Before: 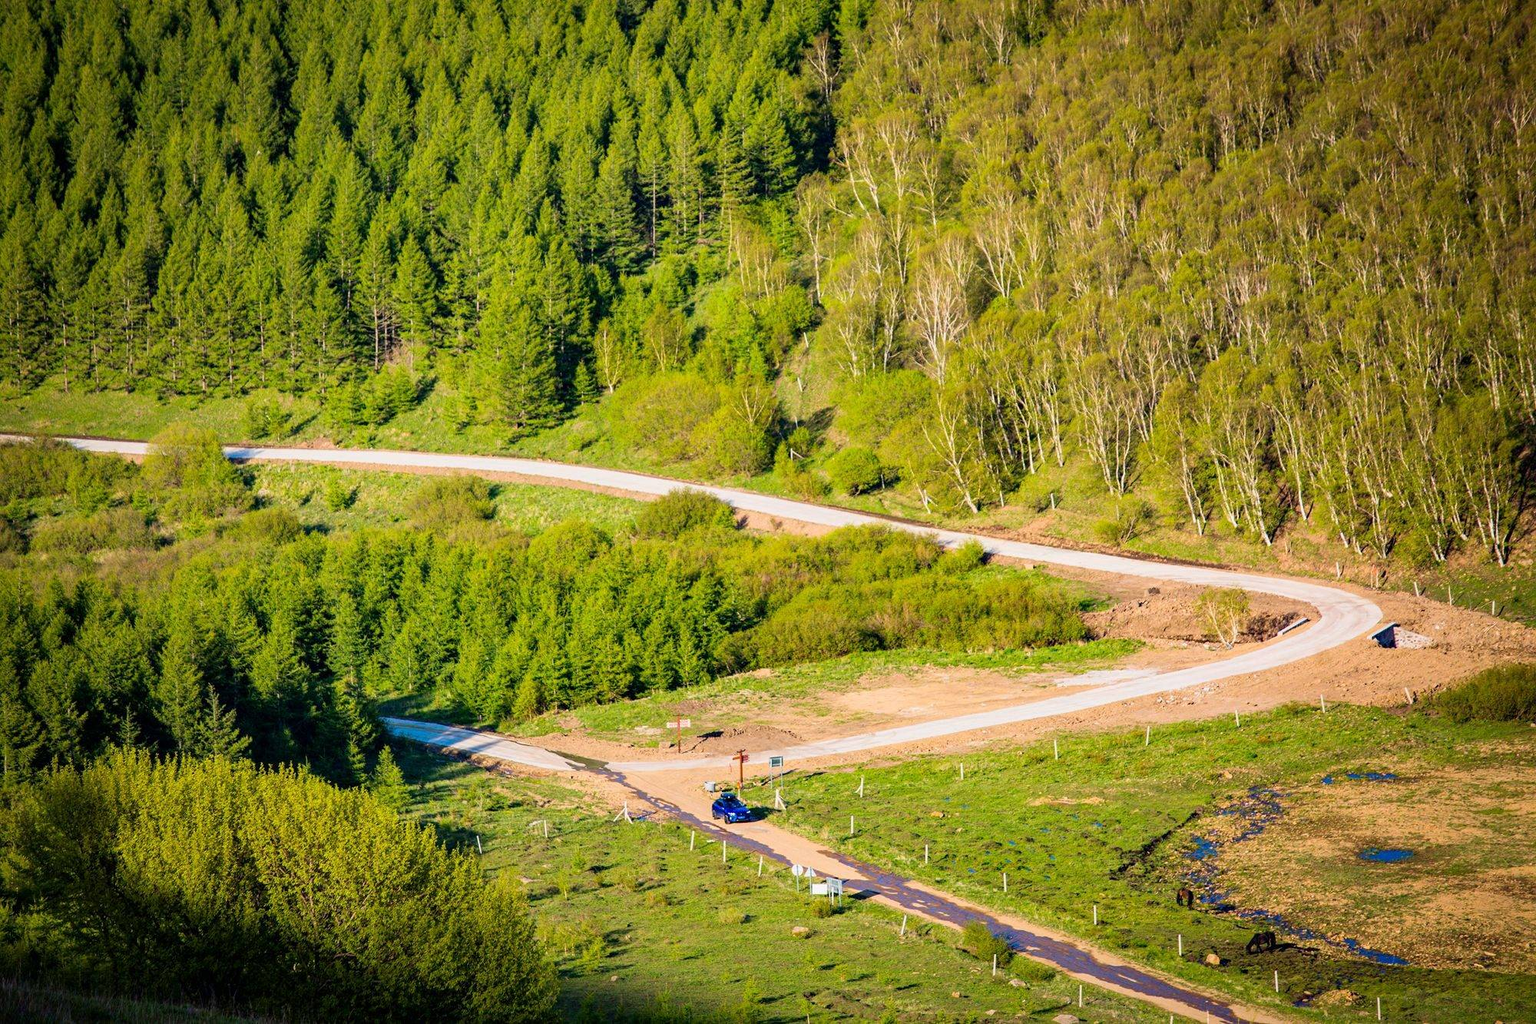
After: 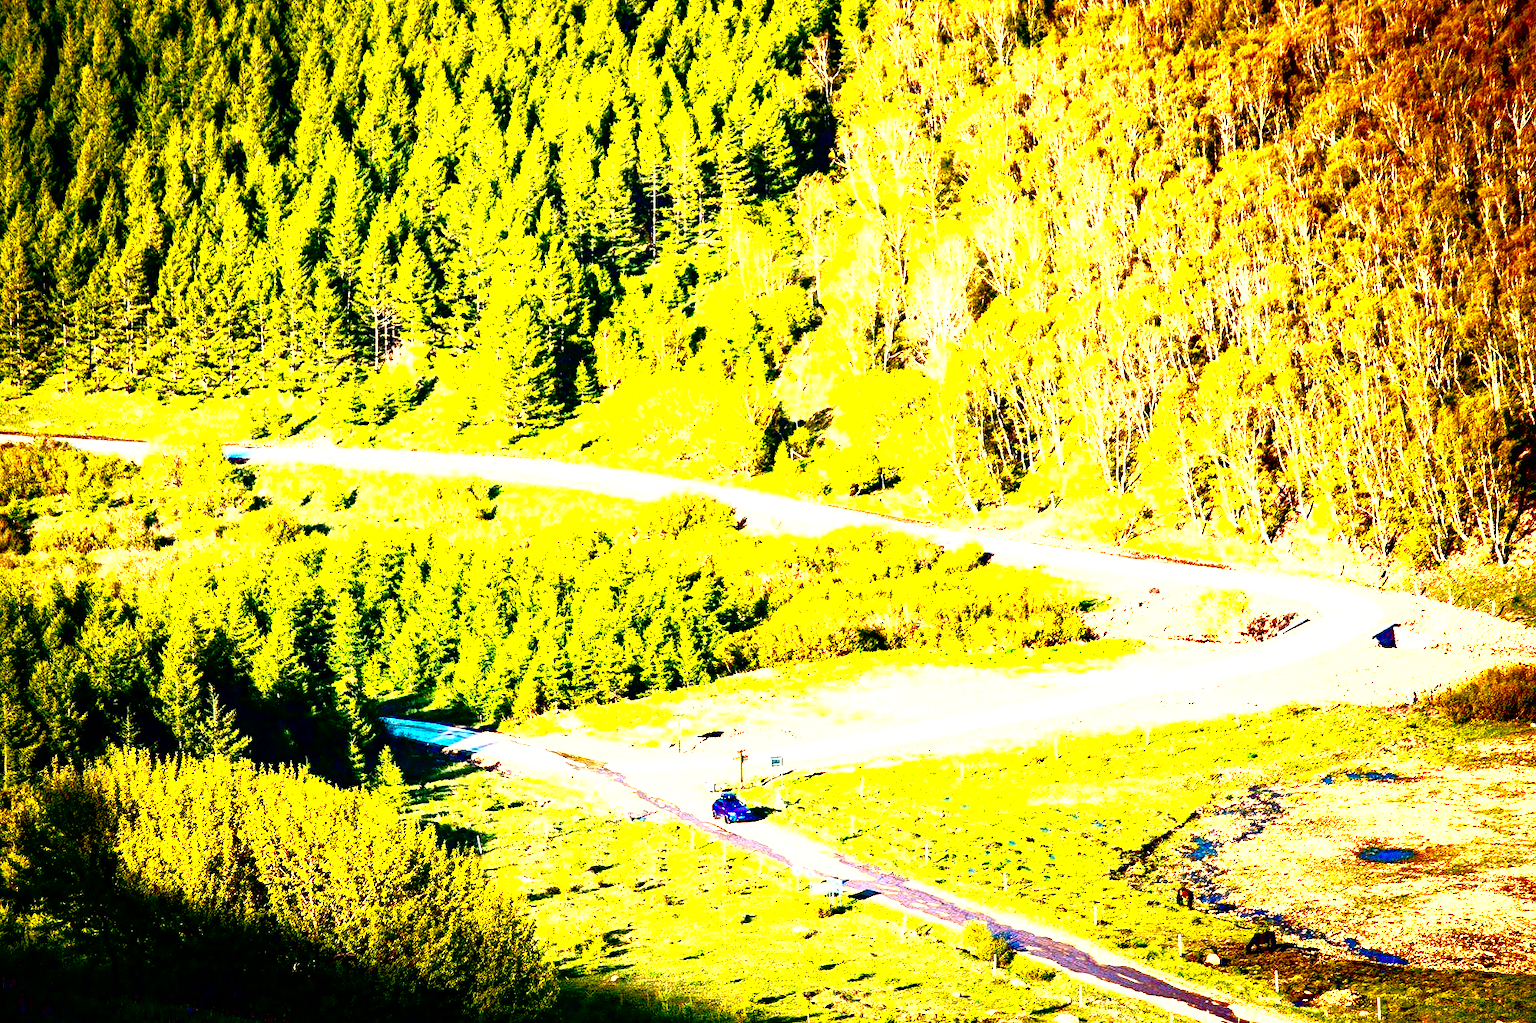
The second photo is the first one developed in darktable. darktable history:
contrast brightness saturation: contrast 0.828, brightness 0.602, saturation 0.58
color zones: curves: ch0 [(0.018, 0.548) (0.197, 0.654) (0.425, 0.447) (0.605, 0.658) (0.732, 0.579)]; ch1 [(0.105, 0.531) (0.224, 0.531) (0.386, 0.39) (0.618, 0.456) (0.732, 0.456) (0.956, 0.421)]; ch2 [(0.039, 0.583) (0.215, 0.465) (0.399, 0.544) (0.465, 0.548) (0.614, 0.447) (0.724, 0.43) (0.882, 0.623) (0.956, 0.632)]
exposure: black level correction 0.032, exposure 0.313 EV, compensate highlight preservation false
